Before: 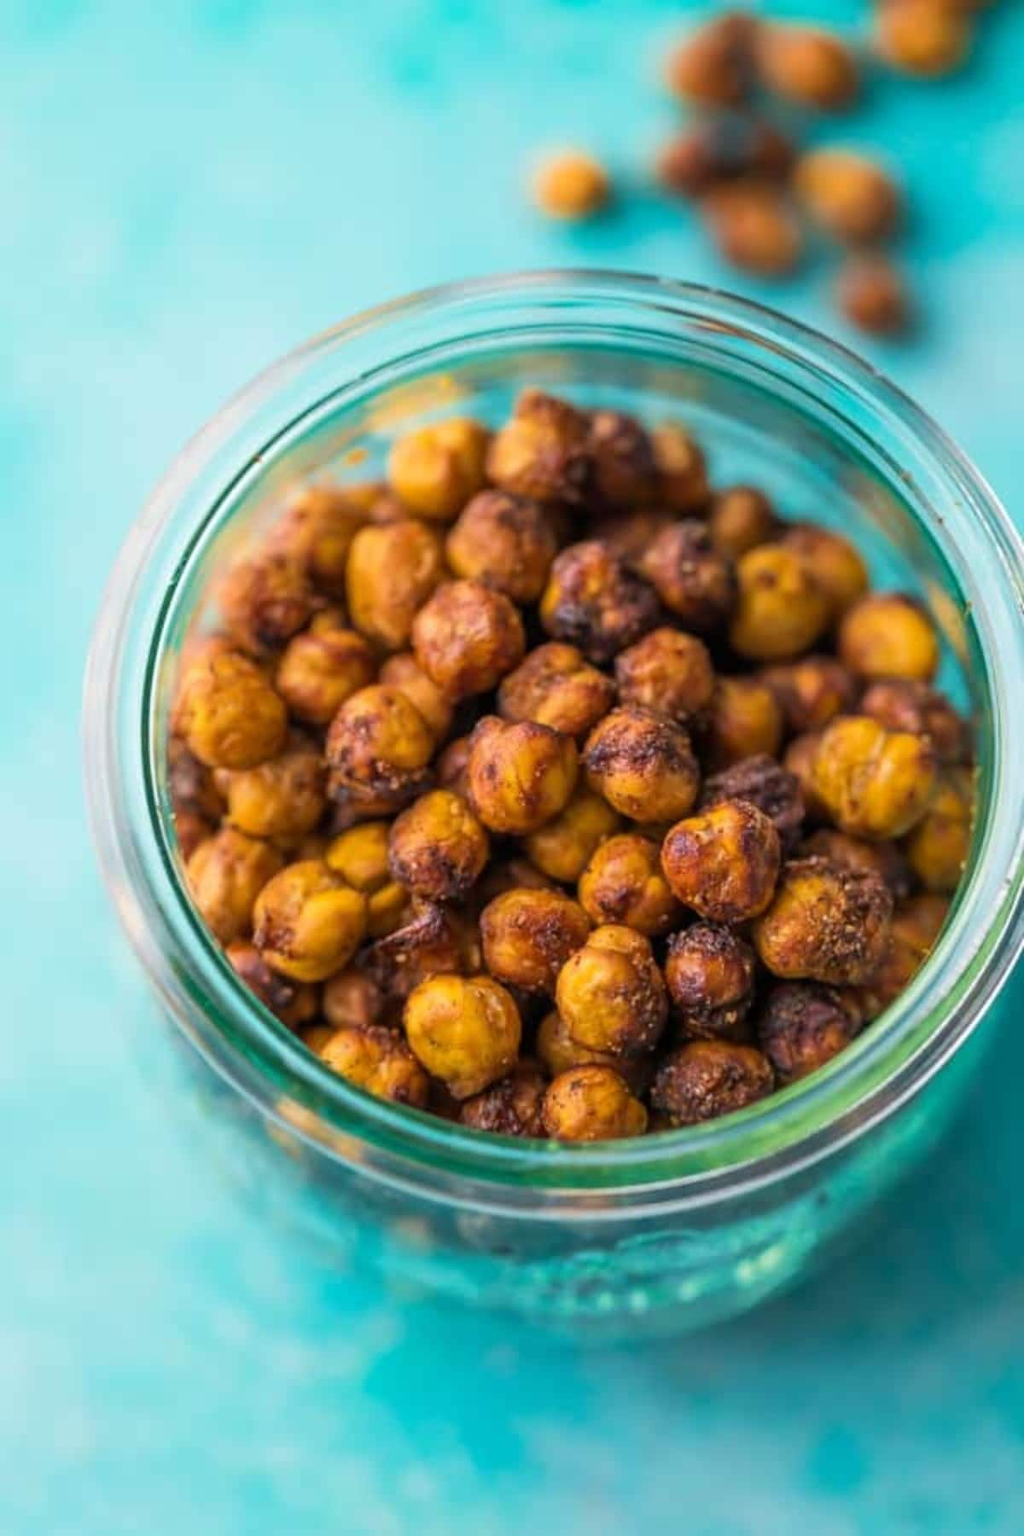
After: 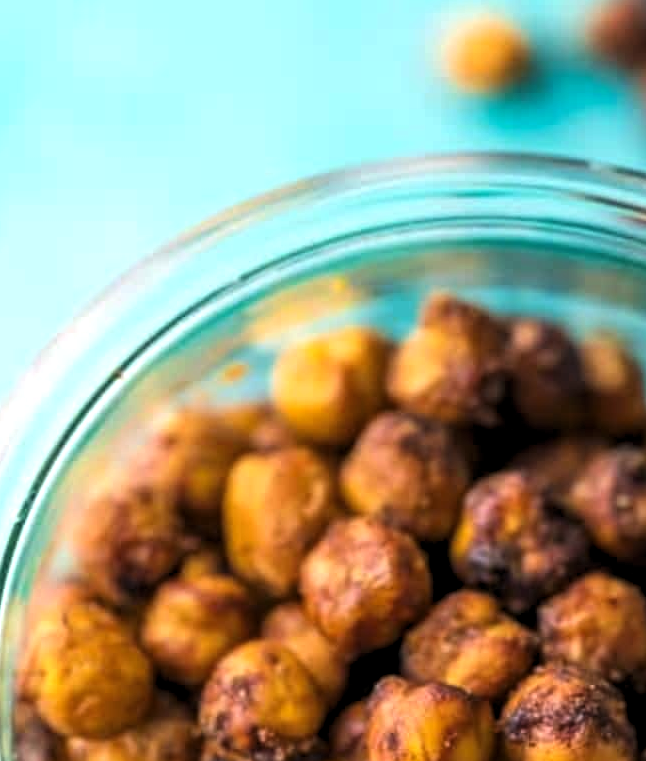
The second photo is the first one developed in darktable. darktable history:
levels: levels [0.052, 0.496, 0.908]
crop: left 15.306%, top 9.065%, right 30.789%, bottom 48.638%
